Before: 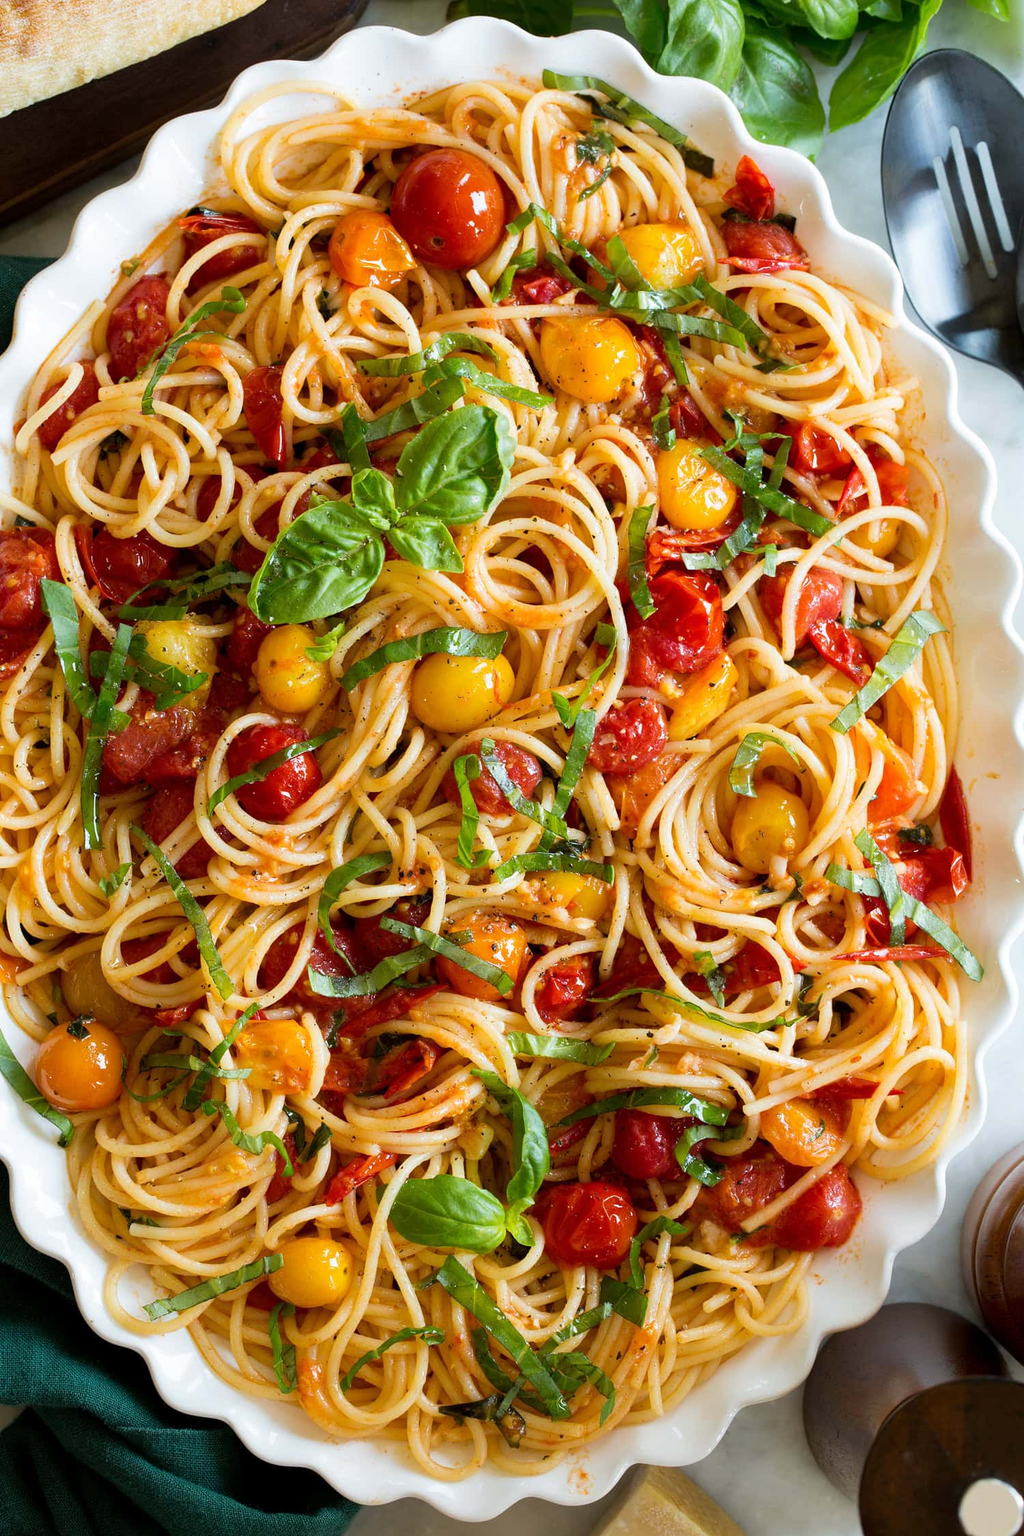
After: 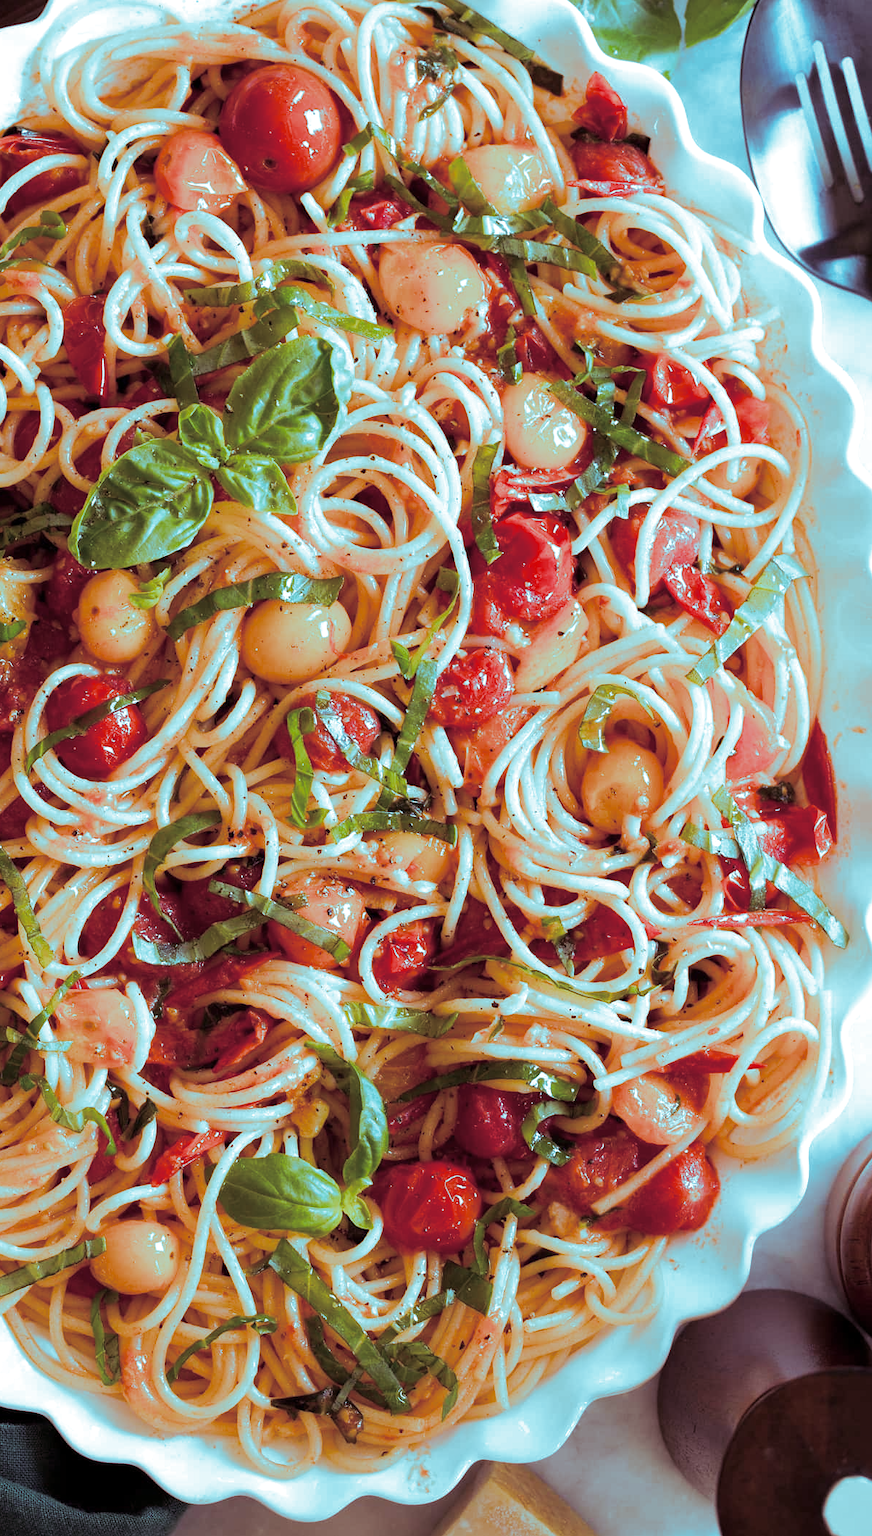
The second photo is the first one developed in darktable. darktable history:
split-toning: shadows › hue 327.6°, highlights › hue 198°, highlights › saturation 0.55, balance -21.25, compress 0%
white balance: red 1.066, blue 1.119
crop and rotate: left 17.959%, top 5.771%, right 1.742%
